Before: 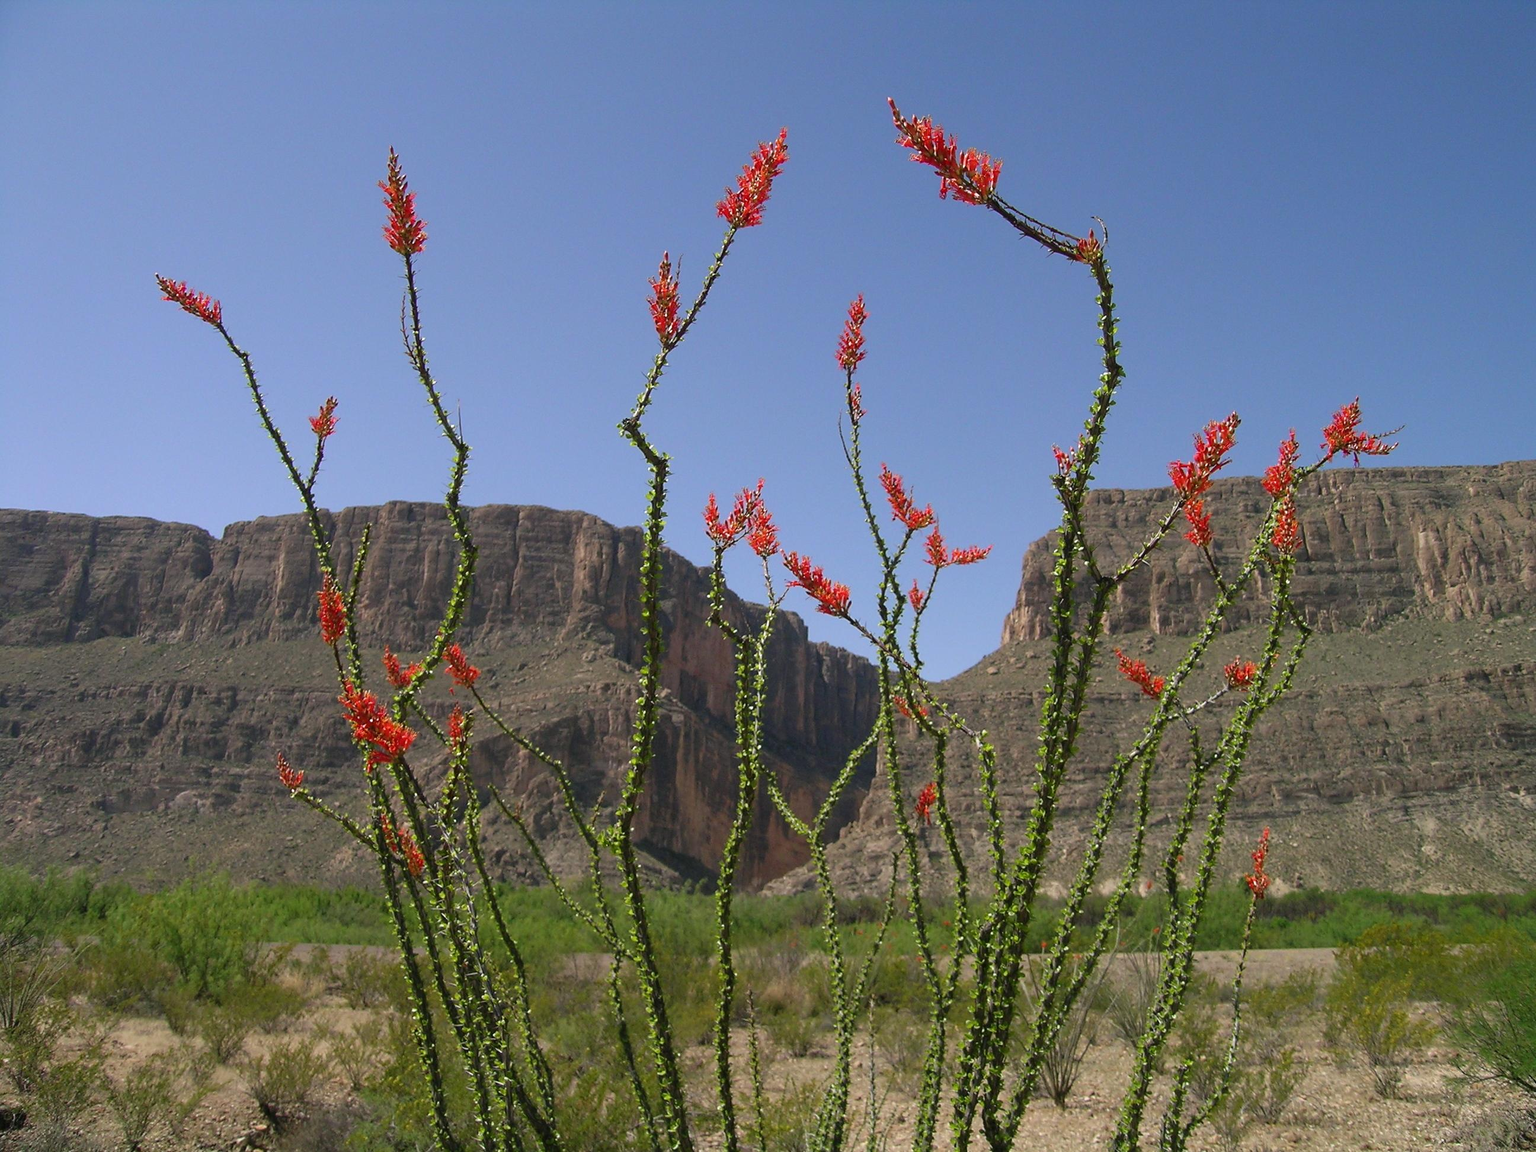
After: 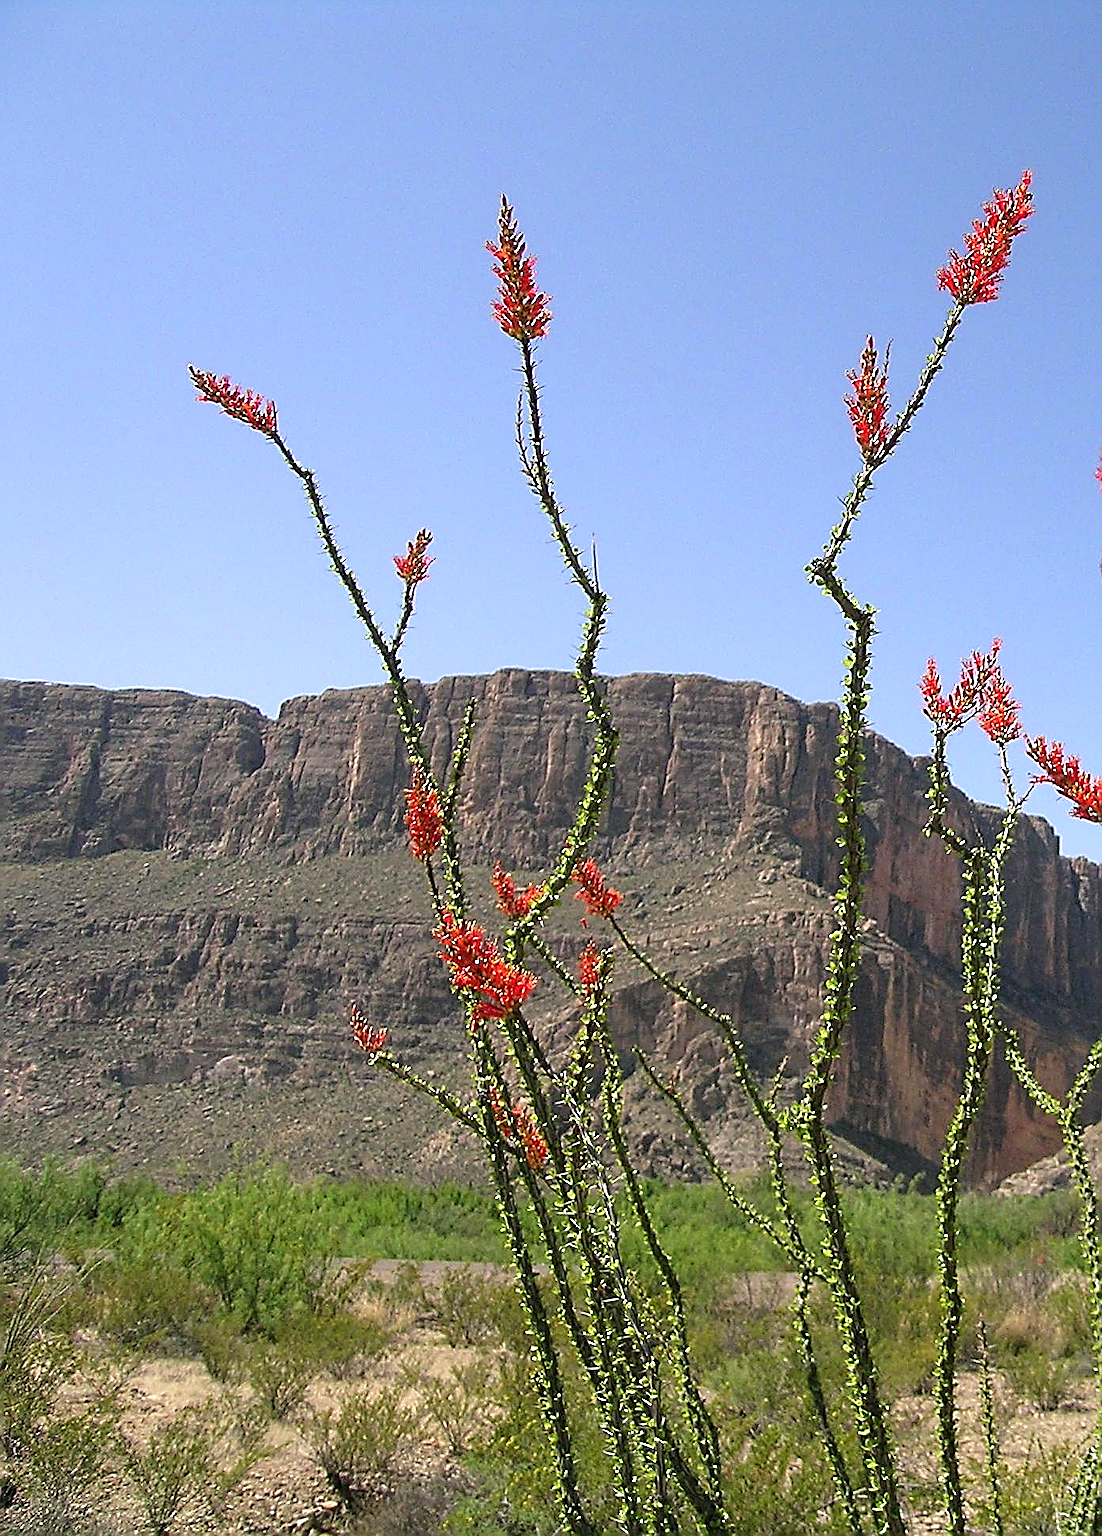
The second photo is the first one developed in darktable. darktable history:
exposure: black level correction 0, exposure 0.703 EV, compensate highlight preservation false
local contrast: highlights 104%, shadows 101%, detail 119%, midtone range 0.2
crop: left 0.964%, right 45.222%, bottom 0.08%
sharpen: amount 1.847
